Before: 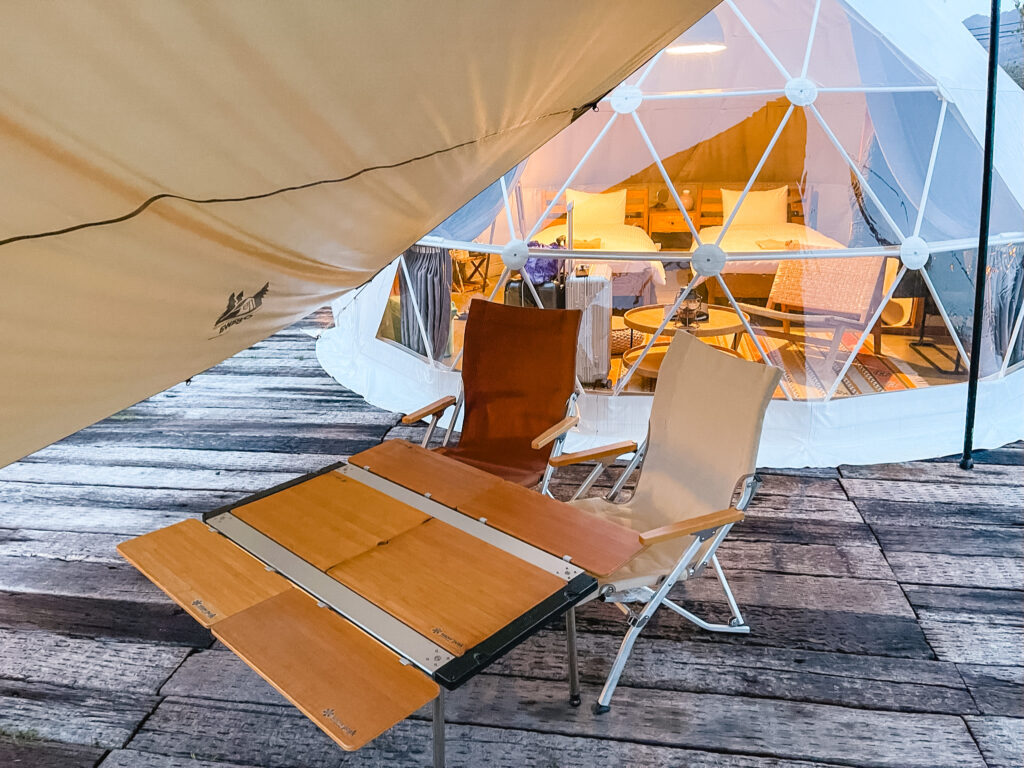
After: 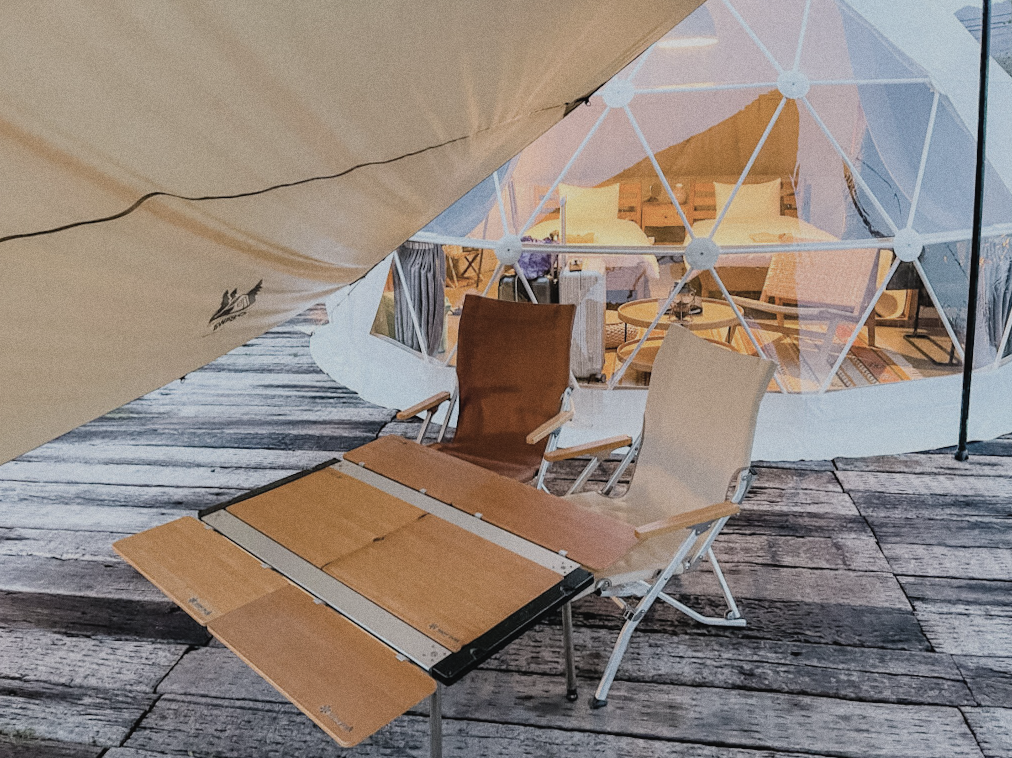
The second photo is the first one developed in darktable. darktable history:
rotate and perspective: rotation -0.45°, automatic cropping original format, crop left 0.008, crop right 0.992, crop top 0.012, crop bottom 0.988
contrast brightness saturation: contrast -0.05, saturation -0.41
filmic rgb: black relative exposure -7.65 EV, white relative exposure 4.56 EV, hardness 3.61, color science v6 (2022)
grain: coarseness 0.09 ISO
